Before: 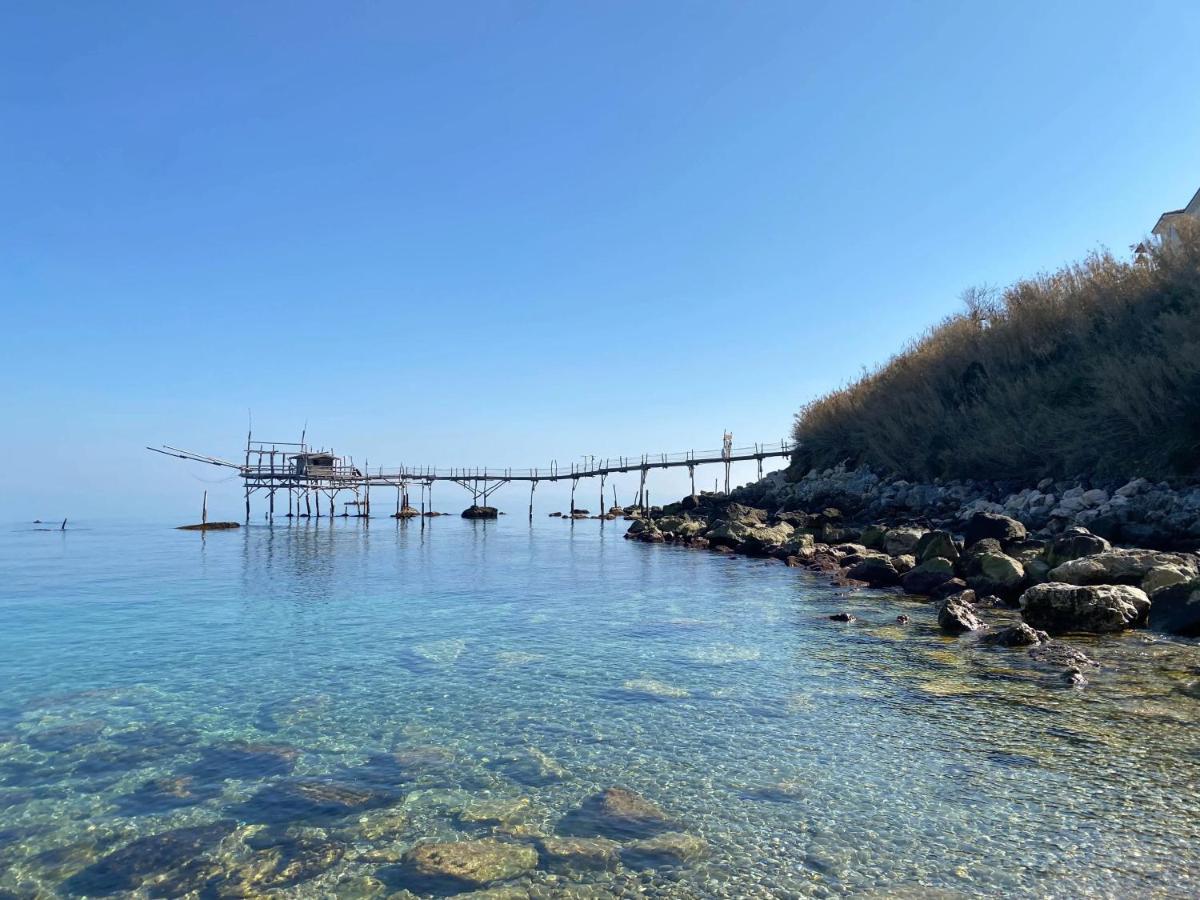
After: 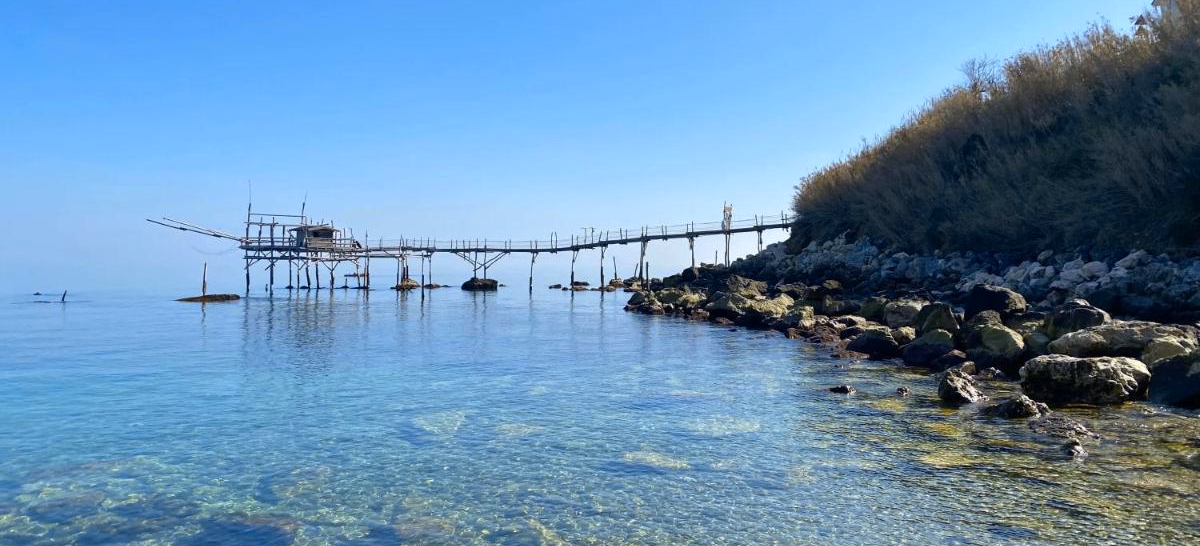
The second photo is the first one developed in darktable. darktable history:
crop and rotate: top 25.357%, bottom 13.942%
color contrast: green-magenta contrast 0.85, blue-yellow contrast 1.25, unbound 0
